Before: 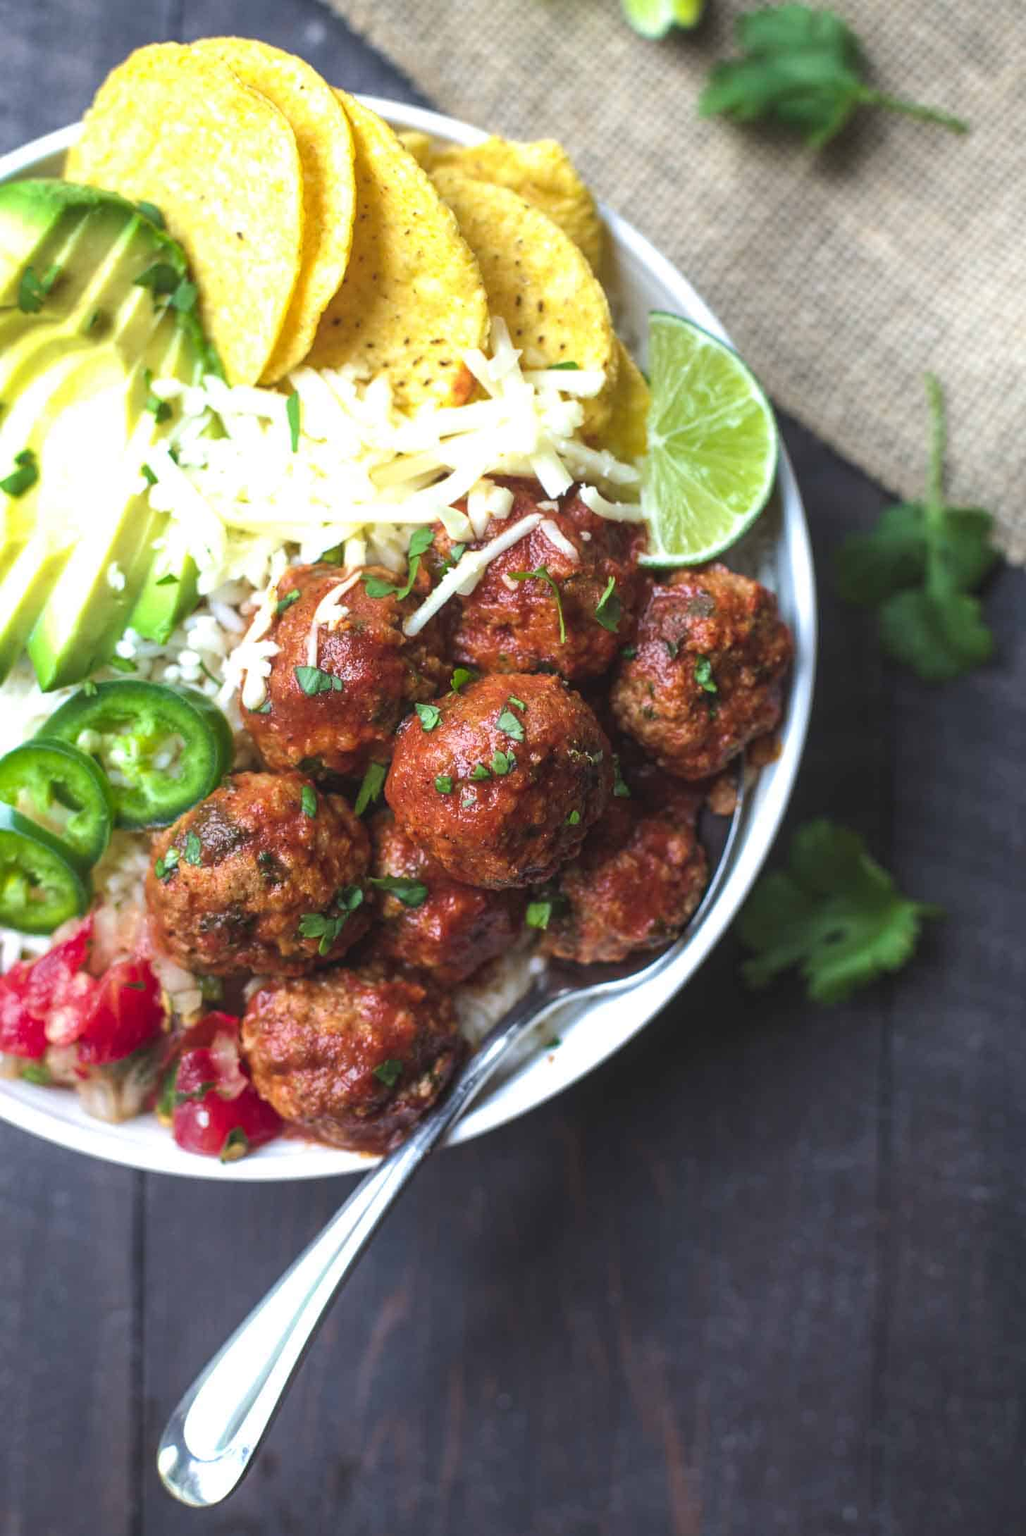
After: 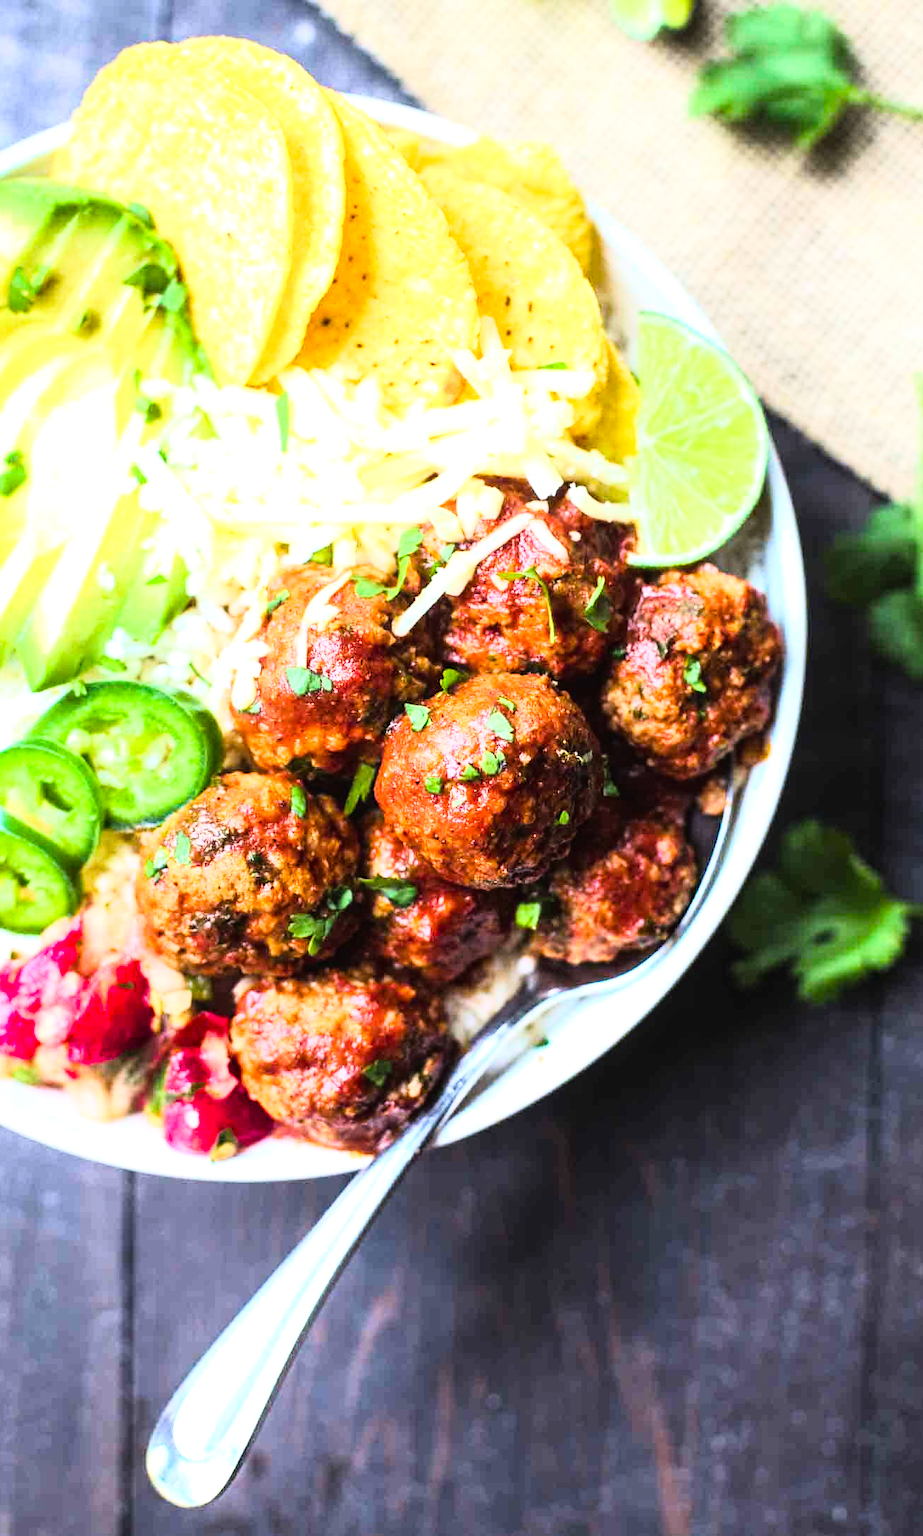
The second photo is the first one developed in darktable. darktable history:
color balance rgb: perceptual saturation grading › global saturation 25%, perceptual saturation grading › highlights -50%, perceptual saturation grading › shadows 30%, perceptual brilliance grading › global brilliance 12%, global vibrance 20%
exposure: black level correction 0.001, compensate highlight preservation false
rgb curve: curves: ch0 [(0, 0) (0.21, 0.15) (0.24, 0.21) (0.5, 0.75) (0.75, 0.96) (0.89, 0.99) (1, 1)]; ch1 [(0, 0.02) (0.21, 0.13) (0.25, 0.2) (0.5, 0.67) (0.75, 0.9) (0.89, 0.97) (1, 1)]; ch2 [(0, 0.02) (0.21, 0.13) (0.25, 0.2) (0.5, 0.67) (0.75, 0.9) (0.89, 0.97) (1, 1)], compensate middle gray true
crop and rotate: left 1.088%, right 8.807%
